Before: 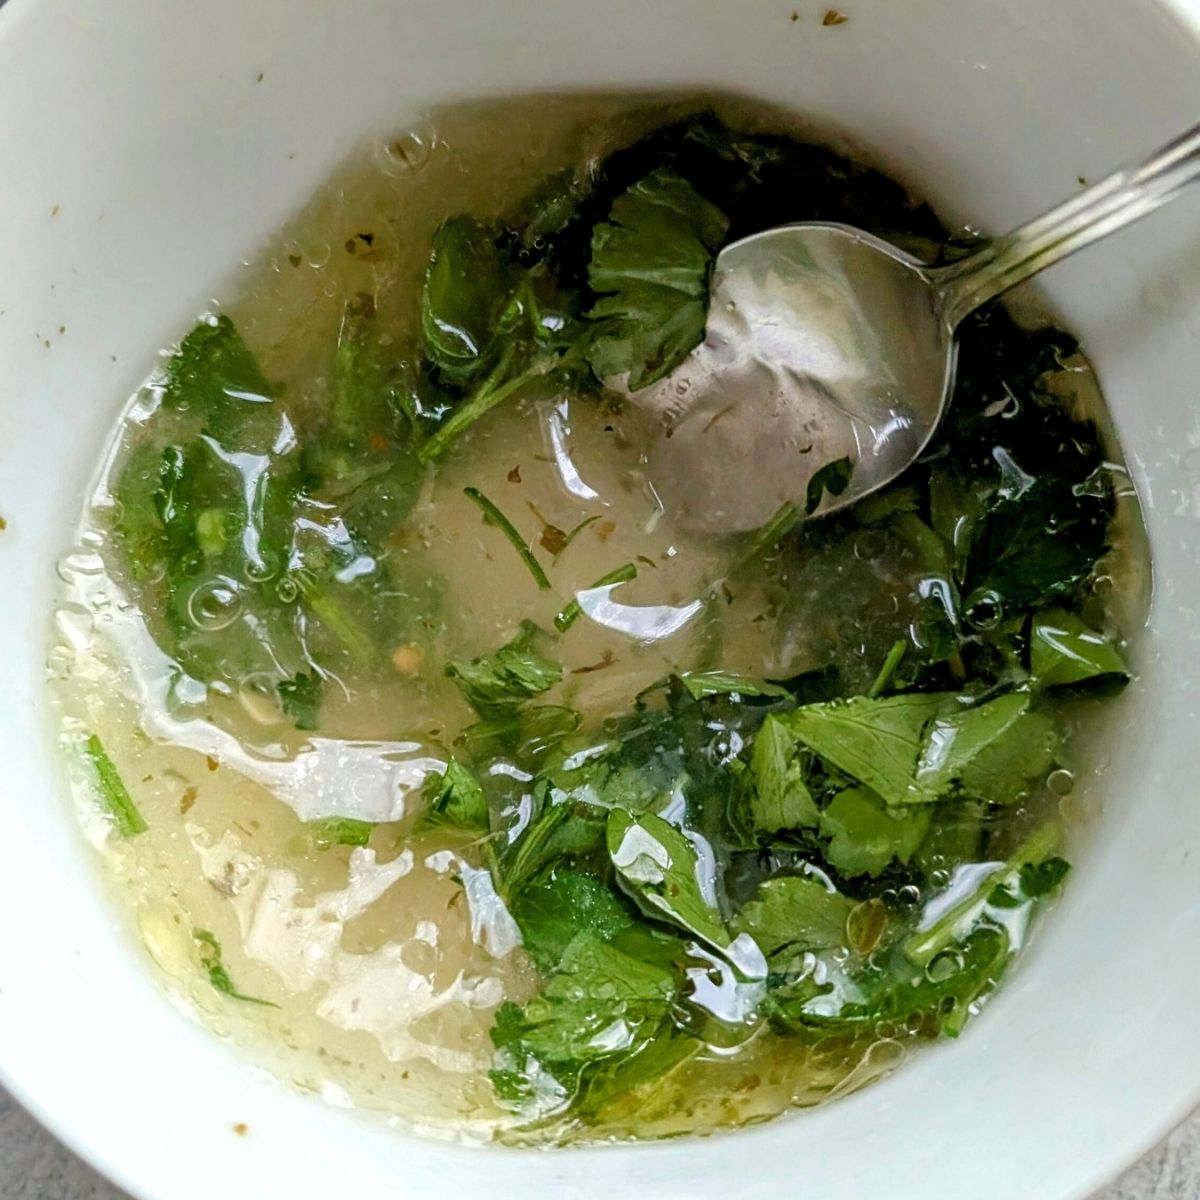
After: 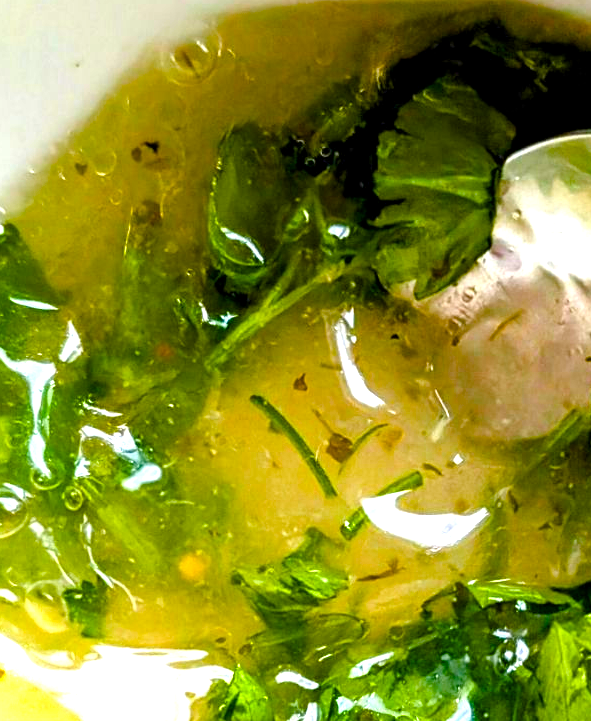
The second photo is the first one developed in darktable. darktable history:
crop: left 17.835%, top 7.675%, right 32.881%, bottom 32.213%
exposure: black level correction 0.001, exposure 0.5 EV, compensate exposure bias true, compensate highlight preservation false
color balance rgb: linear chroma grading › global chroma 25%, perceptual saturation grading › global saturation 45%, perceptual saturation grading › highlights -50%, perceptual saturation grading › shadows 30%, perceptual brilliance grading › global brilliance 18%, global vibrance 40%
